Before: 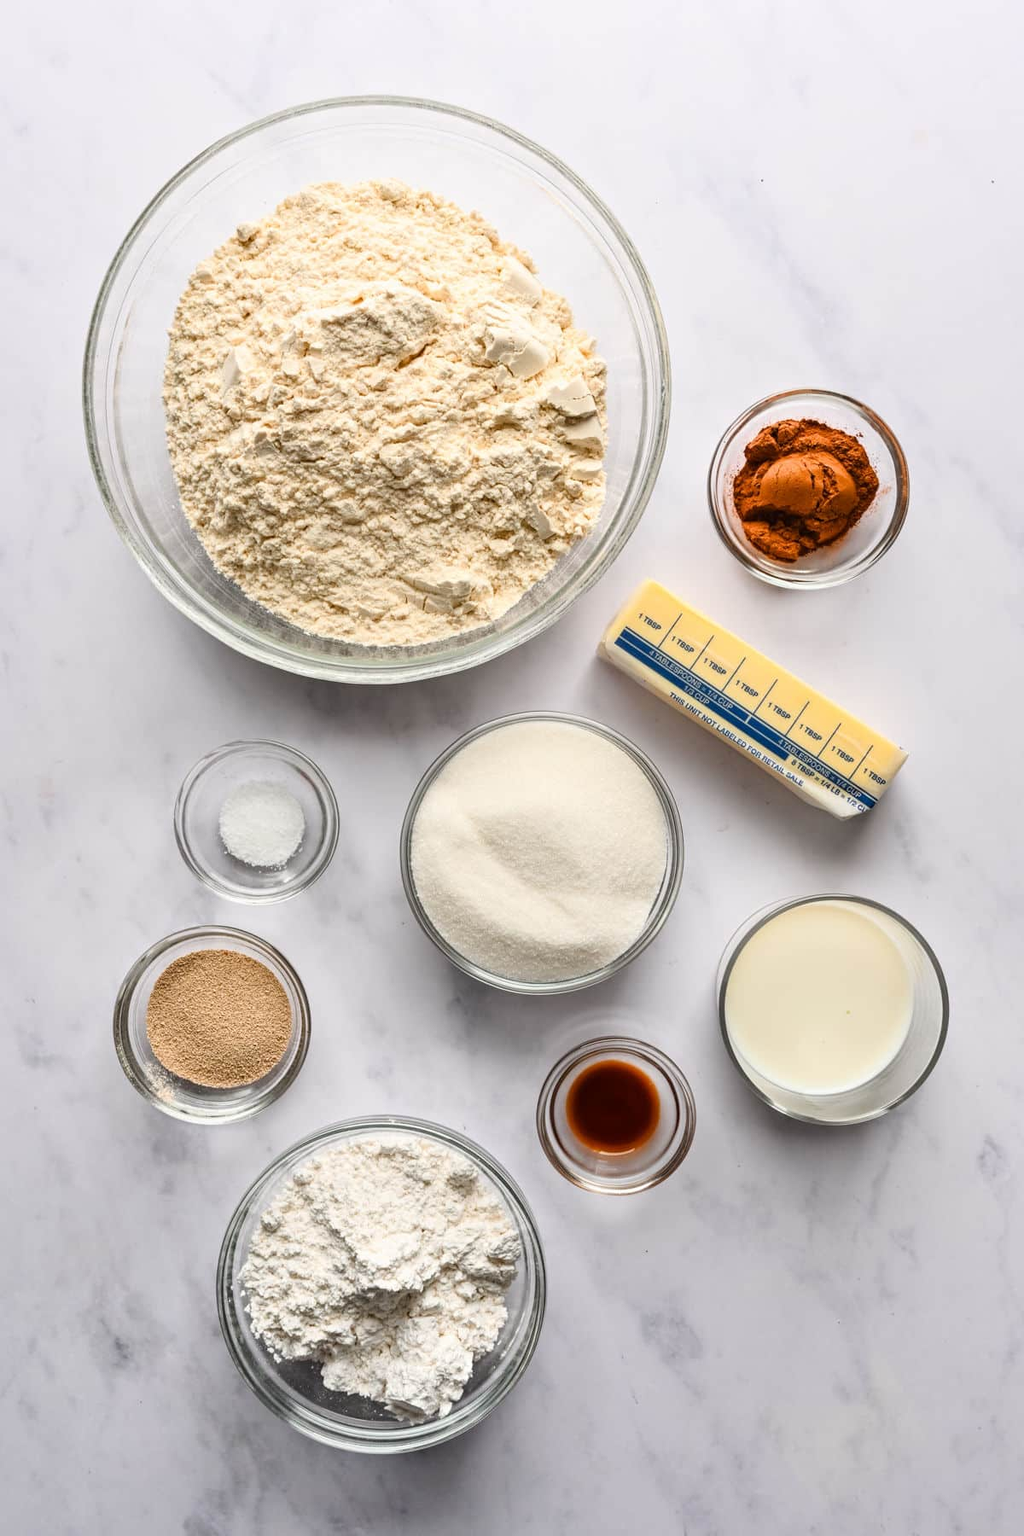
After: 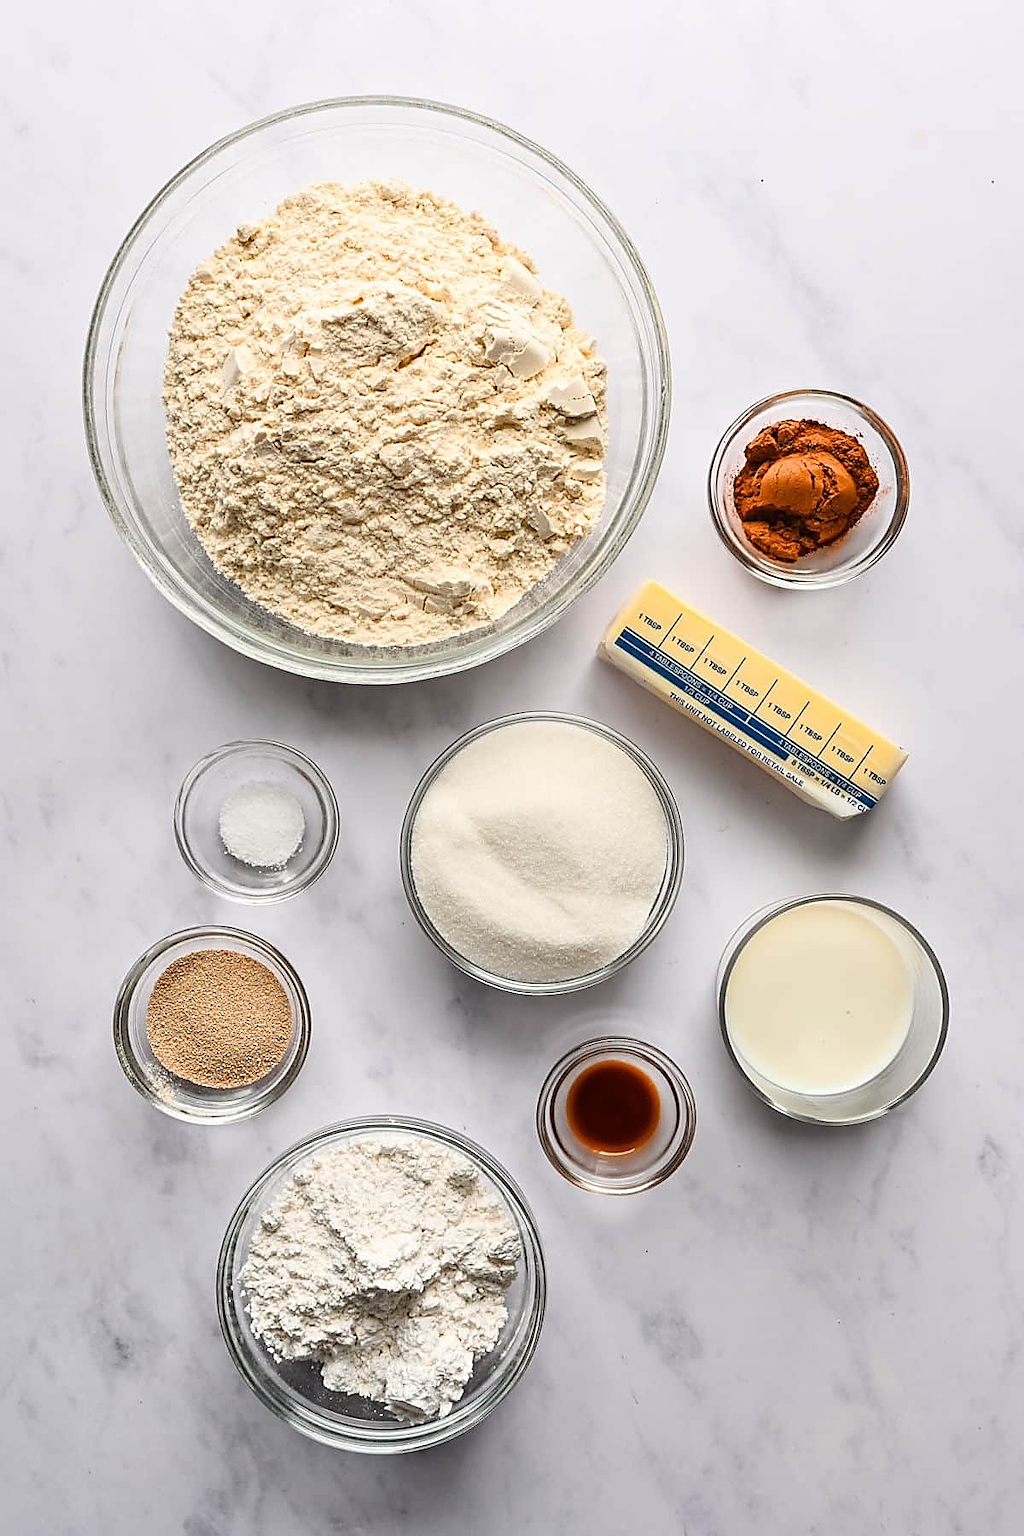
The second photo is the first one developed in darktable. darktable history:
sharpen: radius 1.424, amount 1.236, threshold 0.841
